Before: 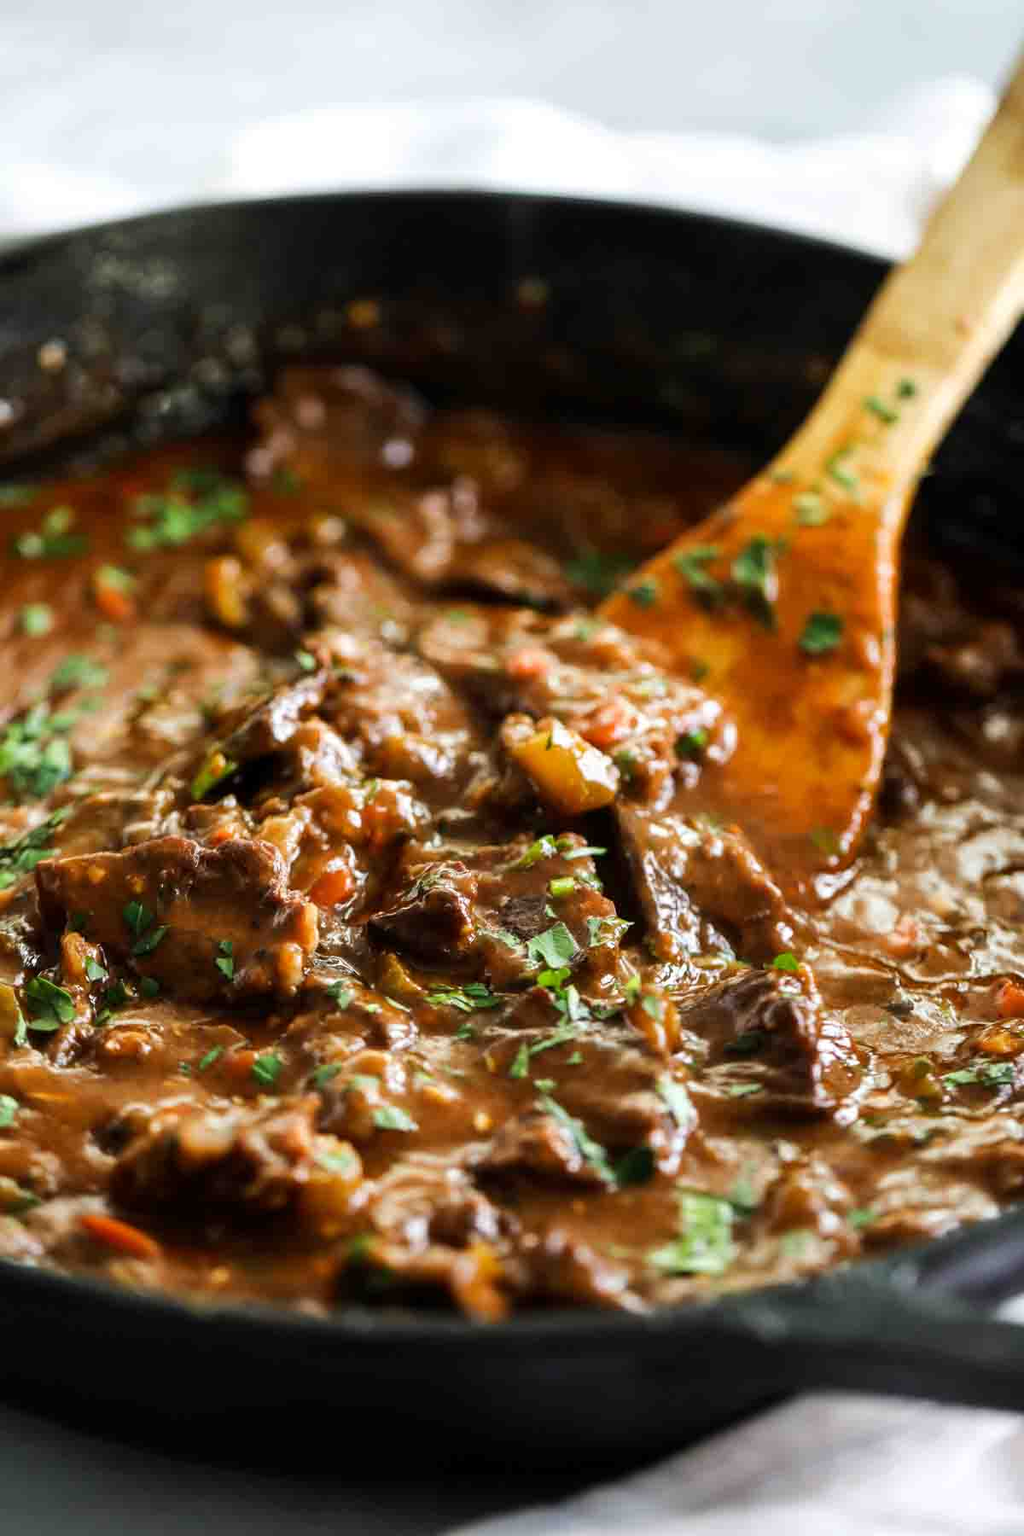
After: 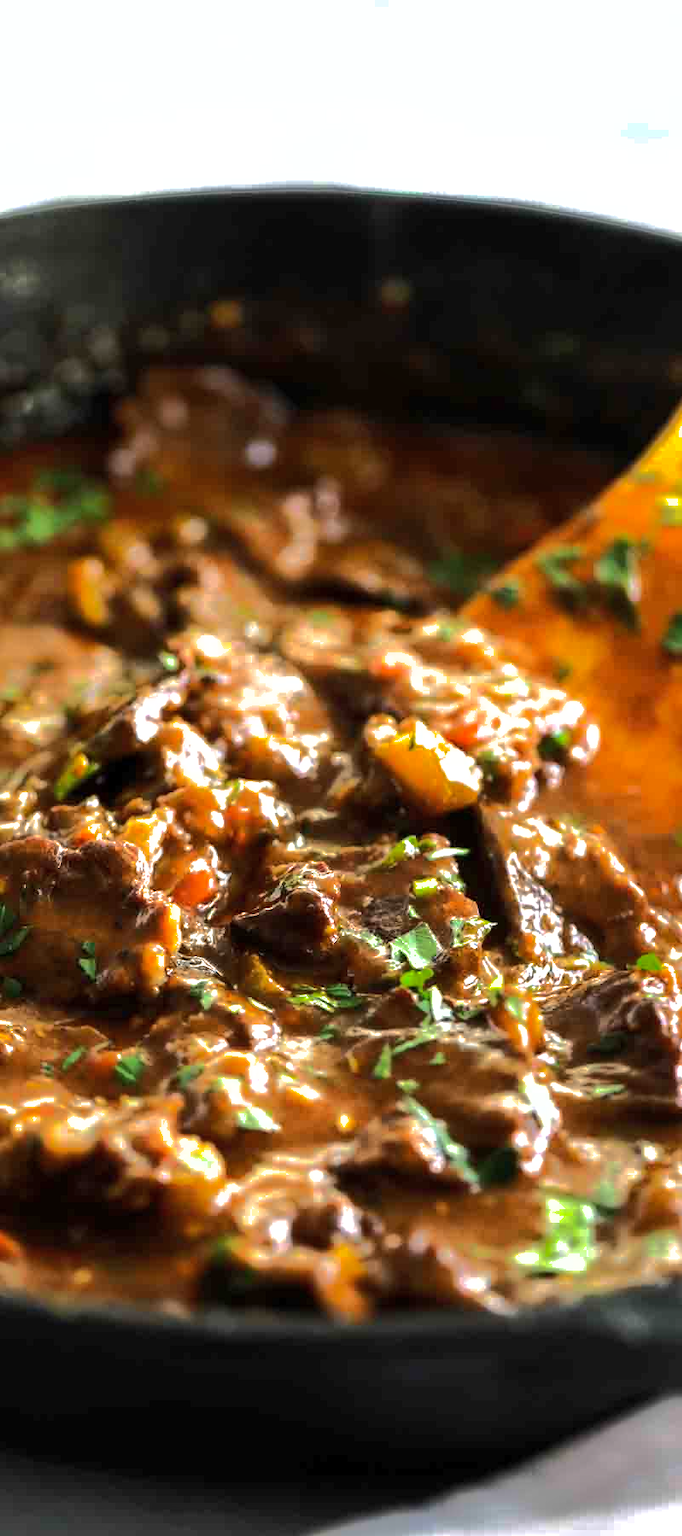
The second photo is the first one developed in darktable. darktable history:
shadows and highlights: shadows 24.88, highlights -70.53
crop and rotate: left 13.445%, right 19.919%
tone equalizer: -8 EV 0.001 EV, -7 EV -0.002 EV, -6 EV 0.001 EV, -5 EV -0.03 EV, -4 EV -0.137 EV, -3 EV -0.182 EV, -2 EV 0.268 EV, -1 EV 0.708 EV, +0 EV 0.464 EV
